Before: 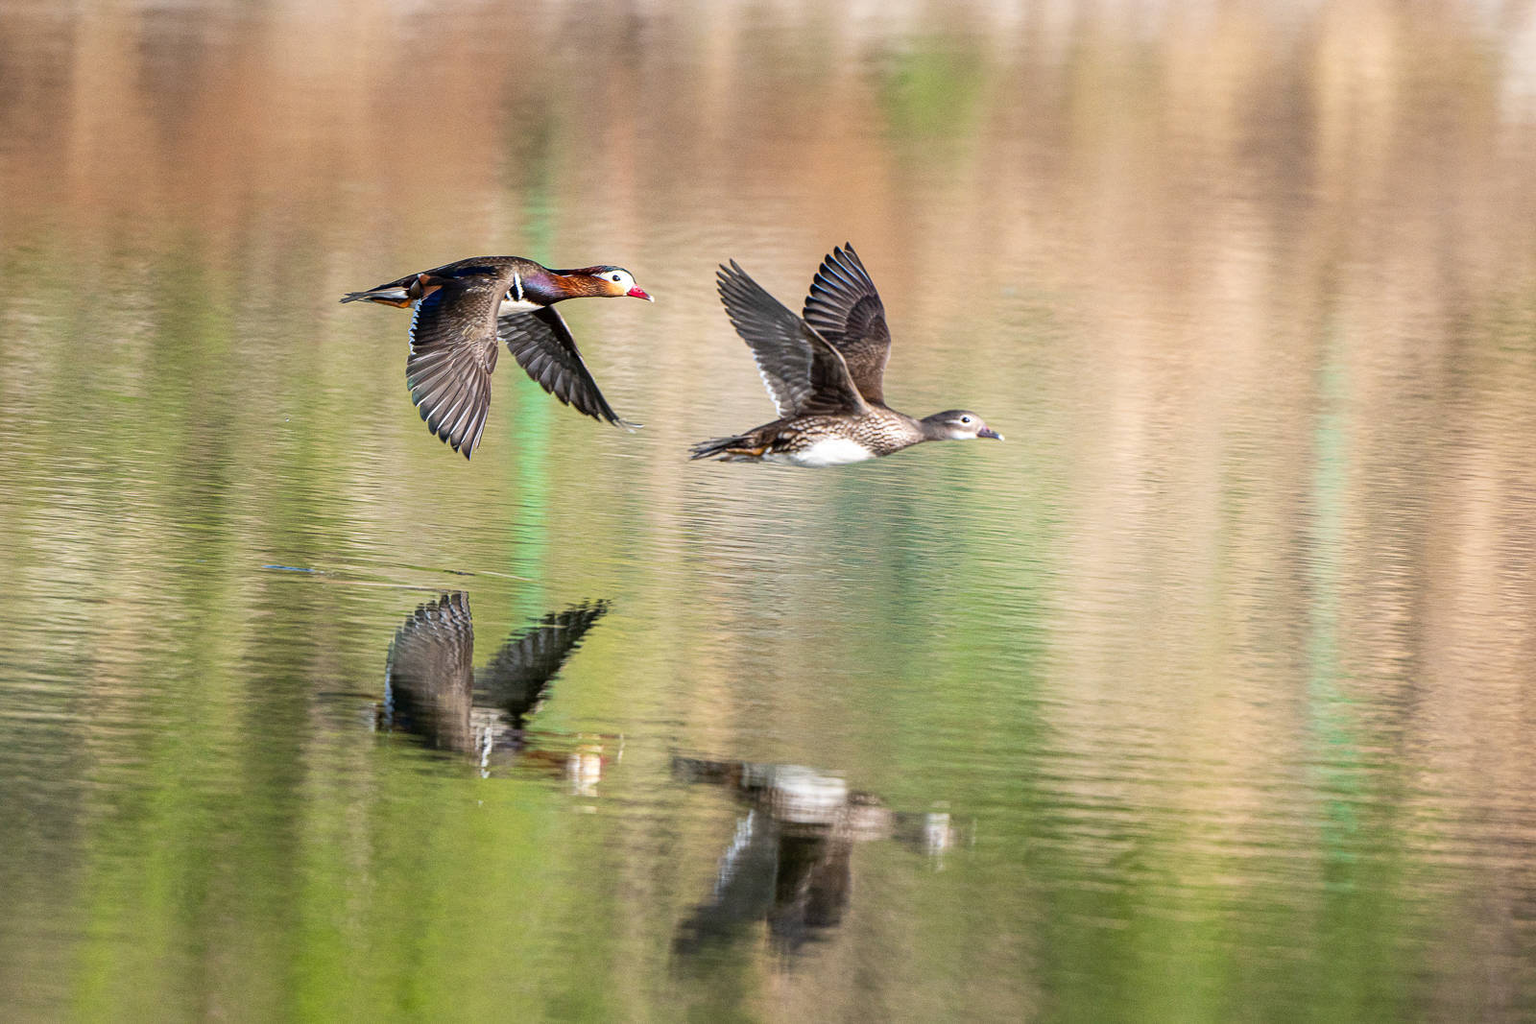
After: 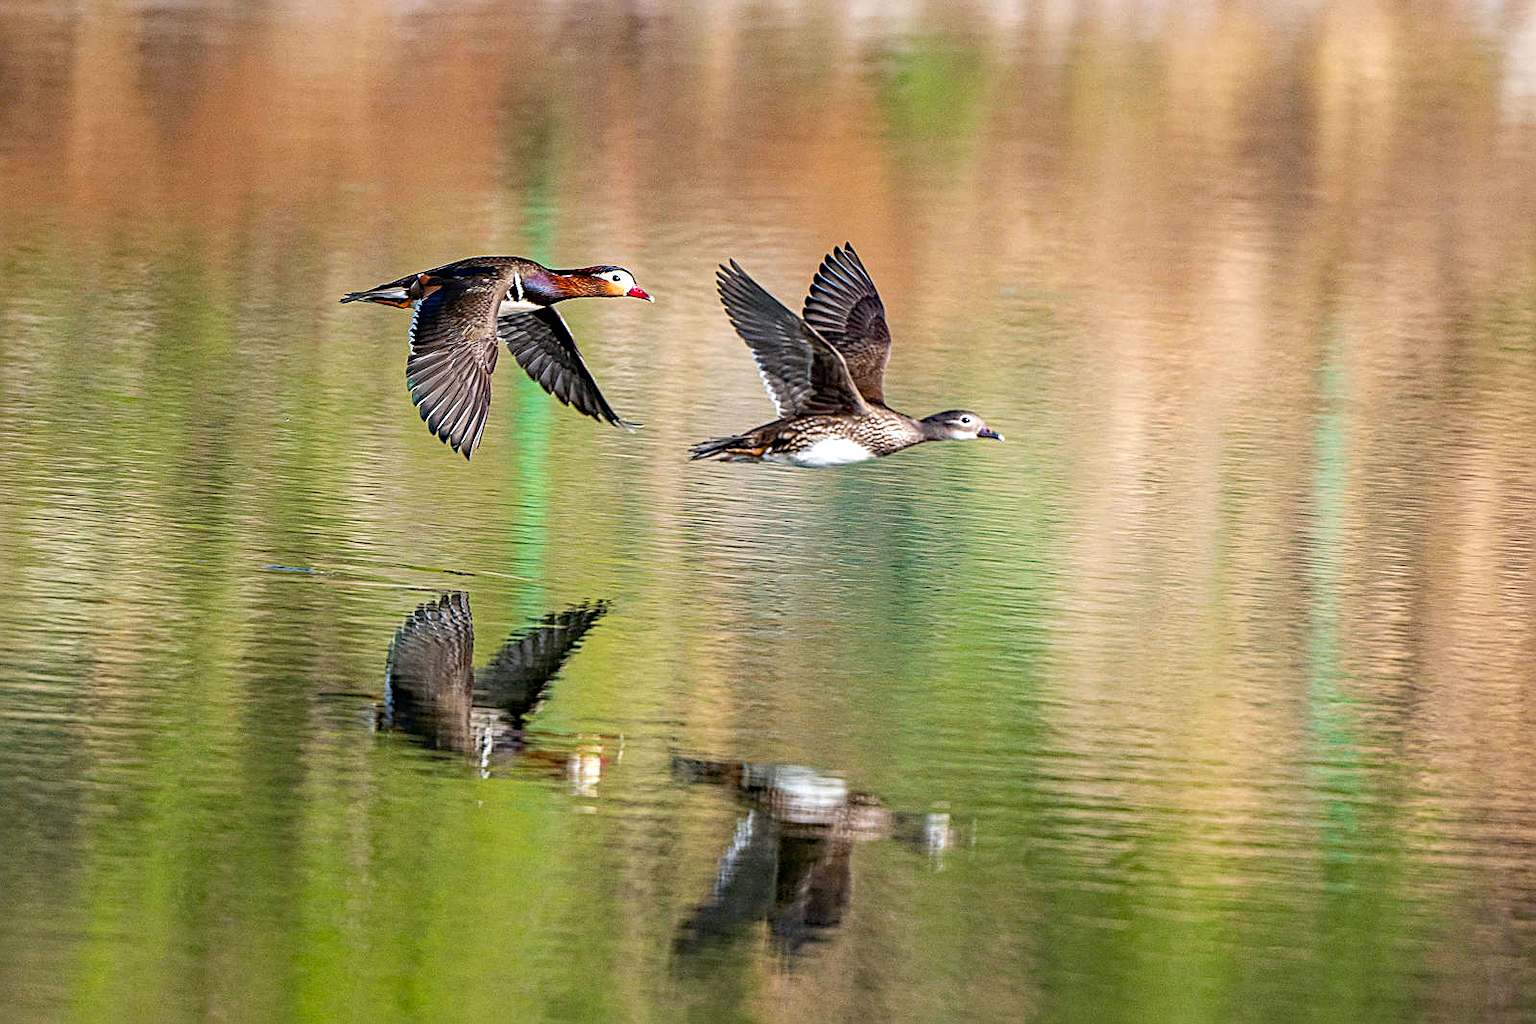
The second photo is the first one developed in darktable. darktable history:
color zones: curves: ch1 [(0, 0.525) (0.143, 0.556) (0.286, 0.52) (0.429, 0.5) (0.571, 0.5) (0.714, 0.5) (0.857, 0.503) (1, 0.525)]
sharpen: on, module defaults
haze removal: strength 0.42, compatibility mode true, adaptive false
